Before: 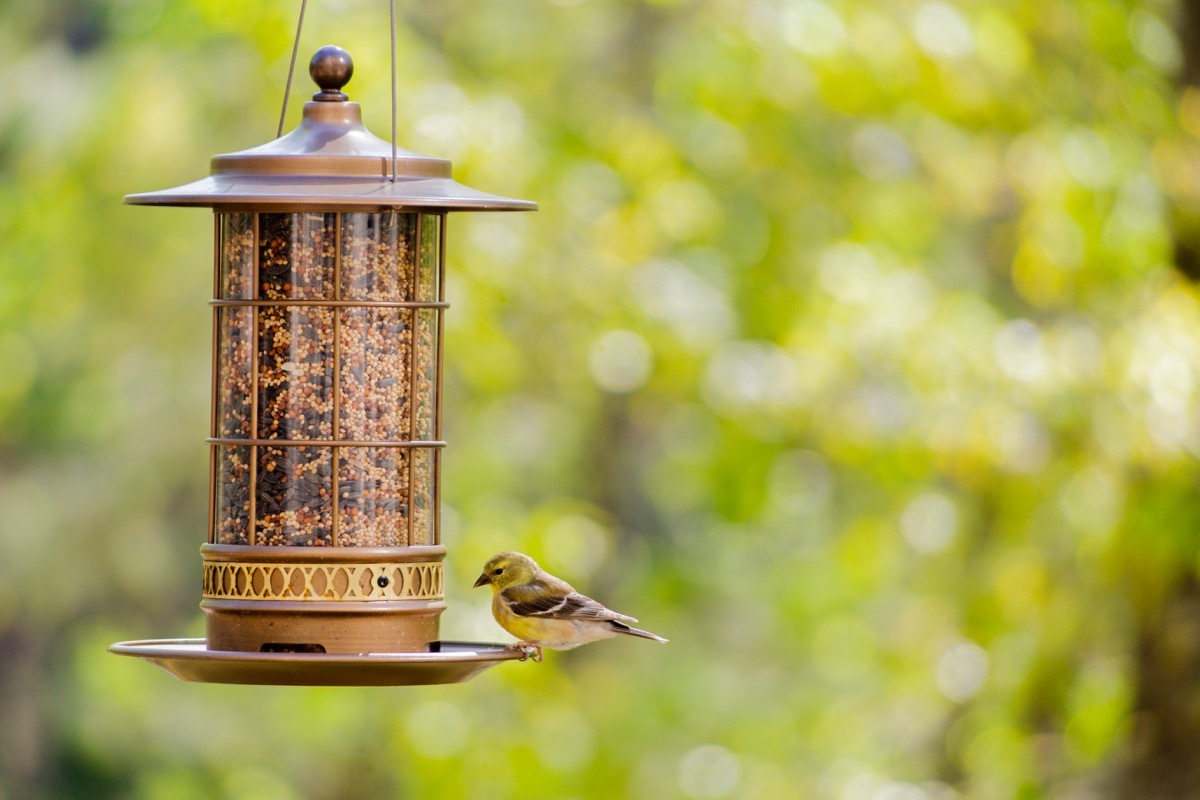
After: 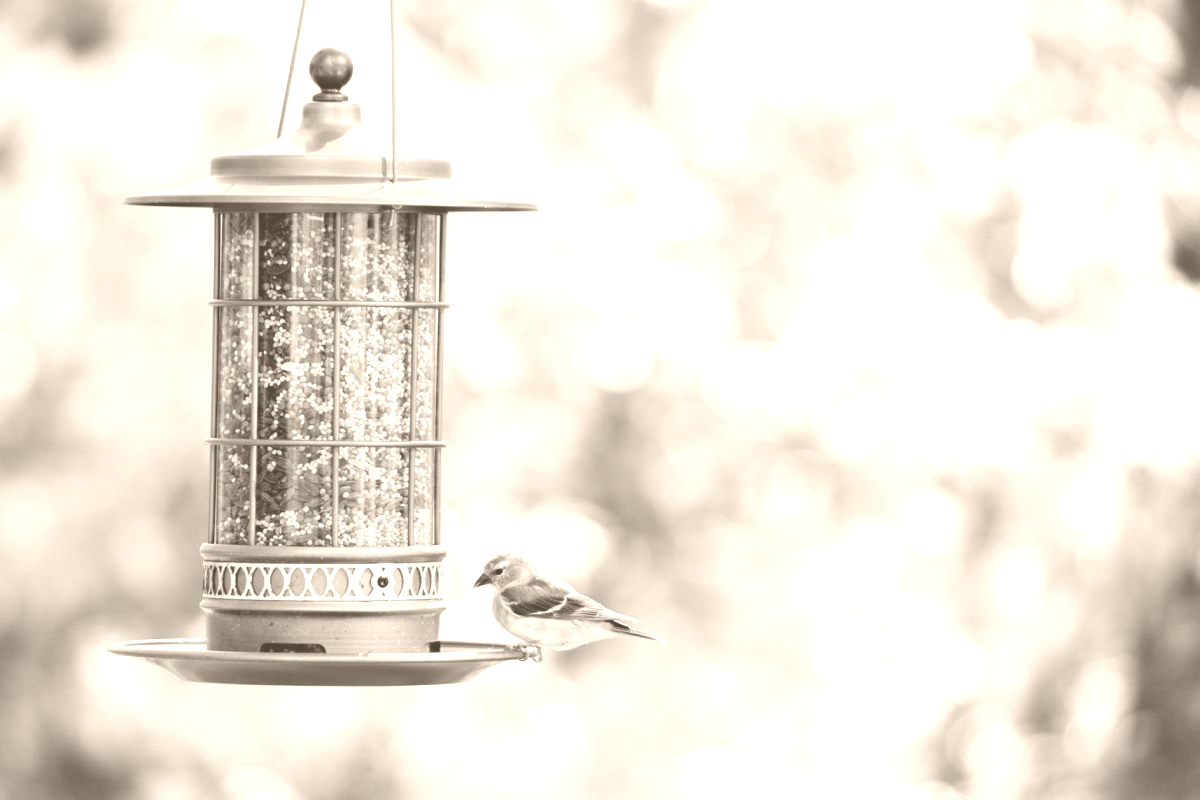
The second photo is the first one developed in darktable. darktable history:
color zones: curves: ch0 [(0, 0.613) (0.01, 0.613) (0.245, 0.448) (0.498, 0.529) (0.642, 0.665) (0.879, 0.777) (0.99, 0.613)]; ch1 [(0, 0) (0.143, 0) (0.286, 0) (0.429, 0) (0.571, 0) (0.714, 0) (0.857, 0)], mix -138.01%
colorize: hue 34.49°, saturation 35.33%, source mix 100%, version 1
